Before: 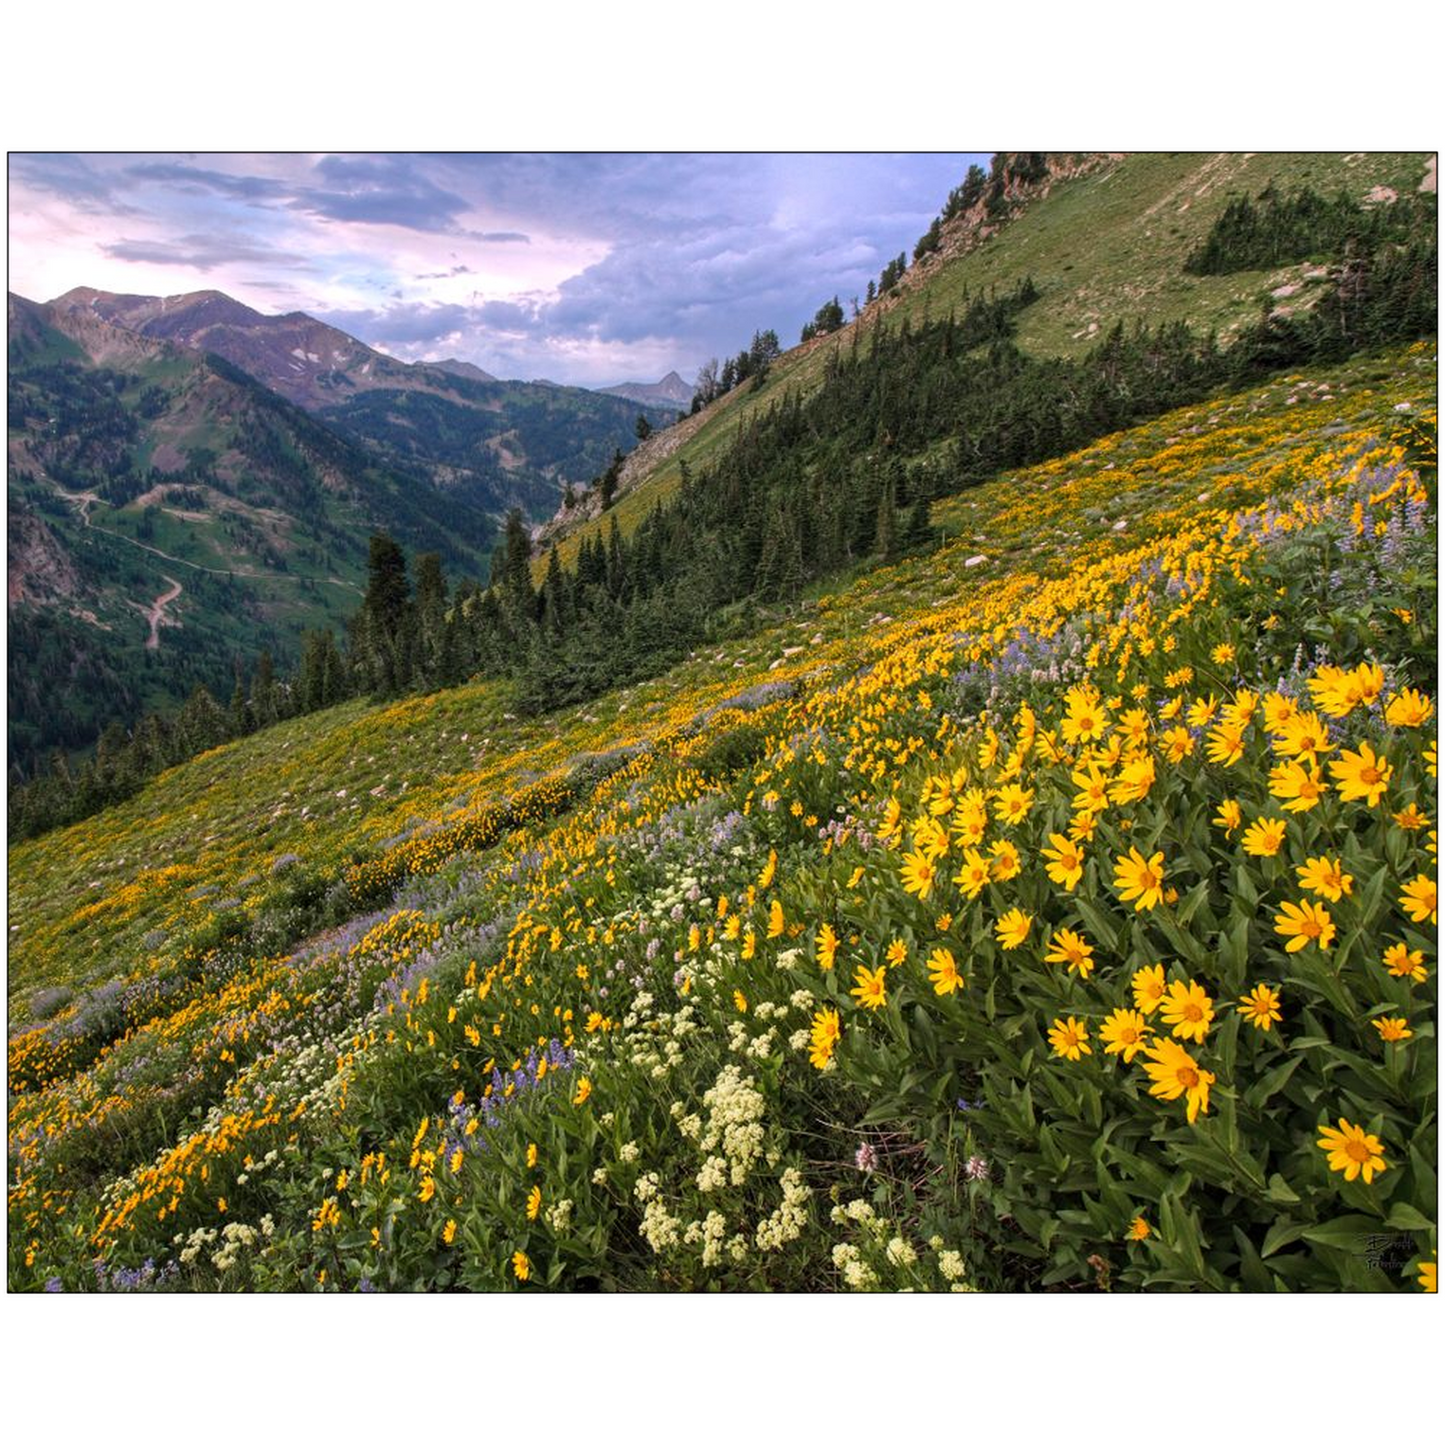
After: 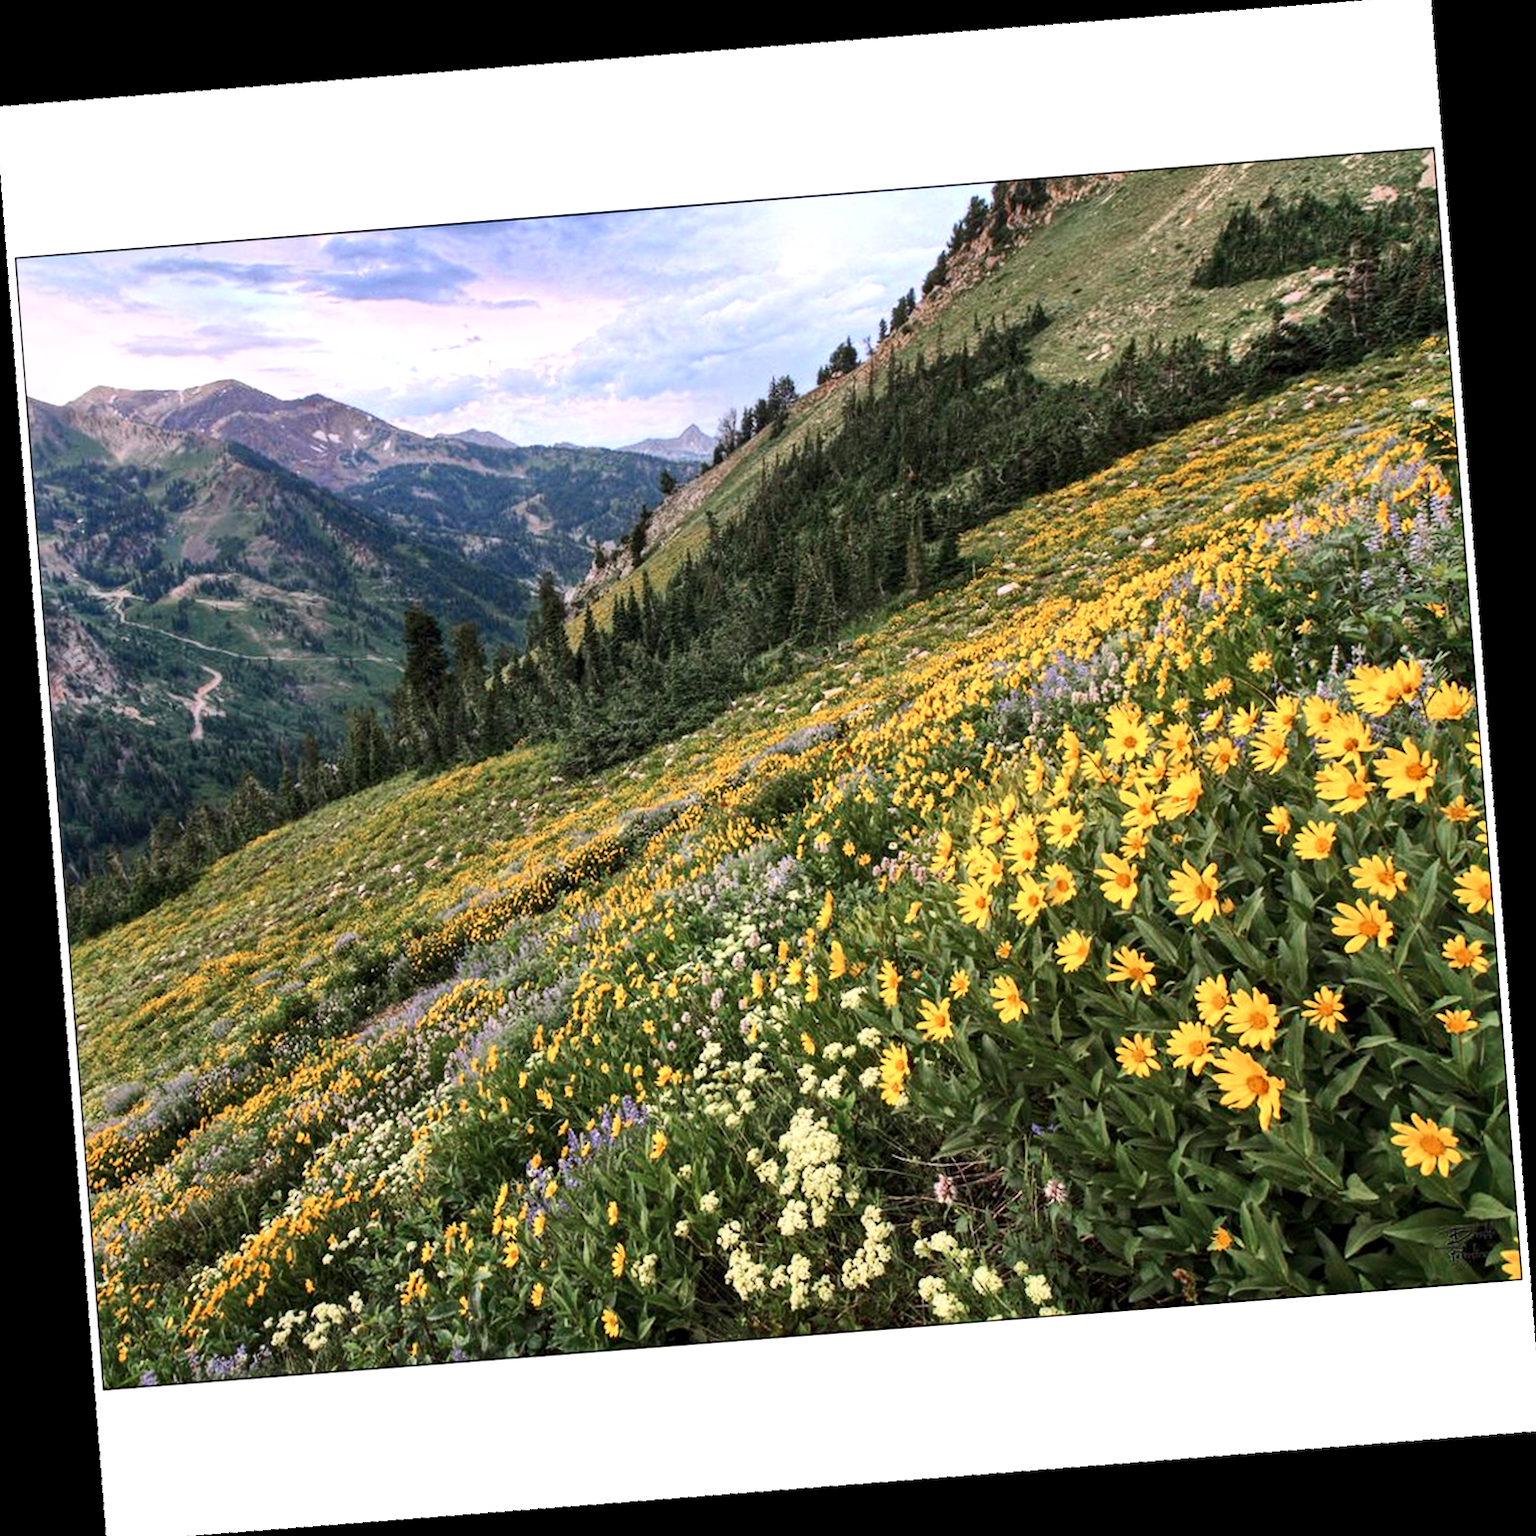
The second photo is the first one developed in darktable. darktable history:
exposure: black level correction 0.001, exposure 0.3 EV, compensate highlight preservation false
crop and rotate: angle -2.38°
color zones: curves: ch0 [(0, 0.5) (0.125, 0.4) (0.25, 0.5) (0.375, 0.4) (0.5, 0.4) (0.625, 0.6) (0.75, 0.6) (0.875, 0.5)]; ch1 [(0, 0.4) (0.125, 0.5) (0.25, 0.4) (0.375, 0.4) (0.5, 0.4) (0.625, 0.4) (0.75, 0.5) (0.875, 0.4)]; ch2 [(0, 0.6) (0.125, 0.5) (0.25, 0.5) (0.375, 0.6) (0.5, 0.6) (0.625, 0.5) (0.75, 0.5) (0.875, 0.5)]
contrast brightness saturation: contrast 0.24, brightness 0.09
rotate and perspective: rotation -6.83°, automatic cropping off
shadows and highlights: low approximation 0.01, soften with gaussian
white balance: emerald 1
